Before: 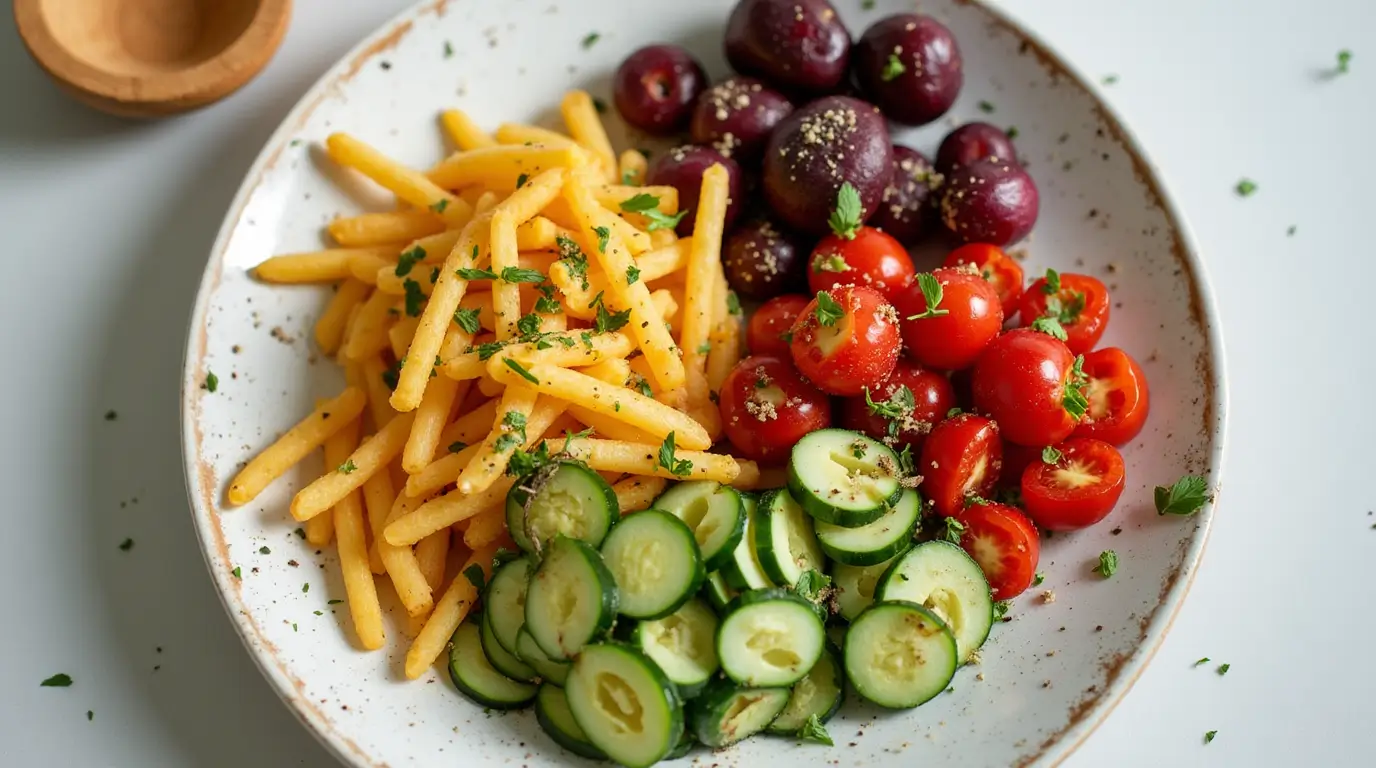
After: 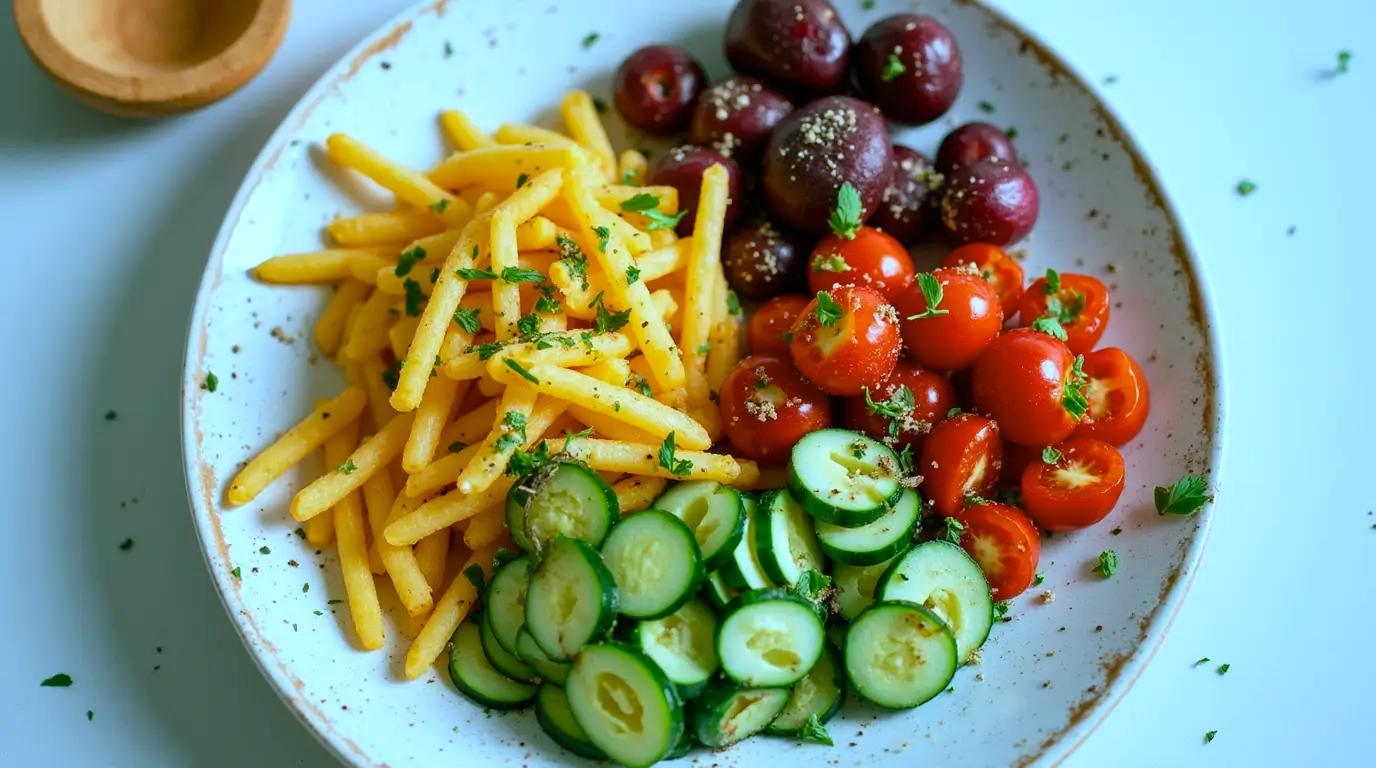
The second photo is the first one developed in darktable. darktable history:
color balance rgb: shadows lift › chroma 11.71%, shadows lift › hue 133.46°, highlights gain › chroma 4%, highlights gain › hue 200.2°, perceptual saturation grading › global saturation 18.05%
color calibration: output R [1.063, -0.012, -0.003, 0], output B [-0.079, 0.047, 1, 0], illuminant custom, x 0.389, y 0.387, temperature 3838.64 K
